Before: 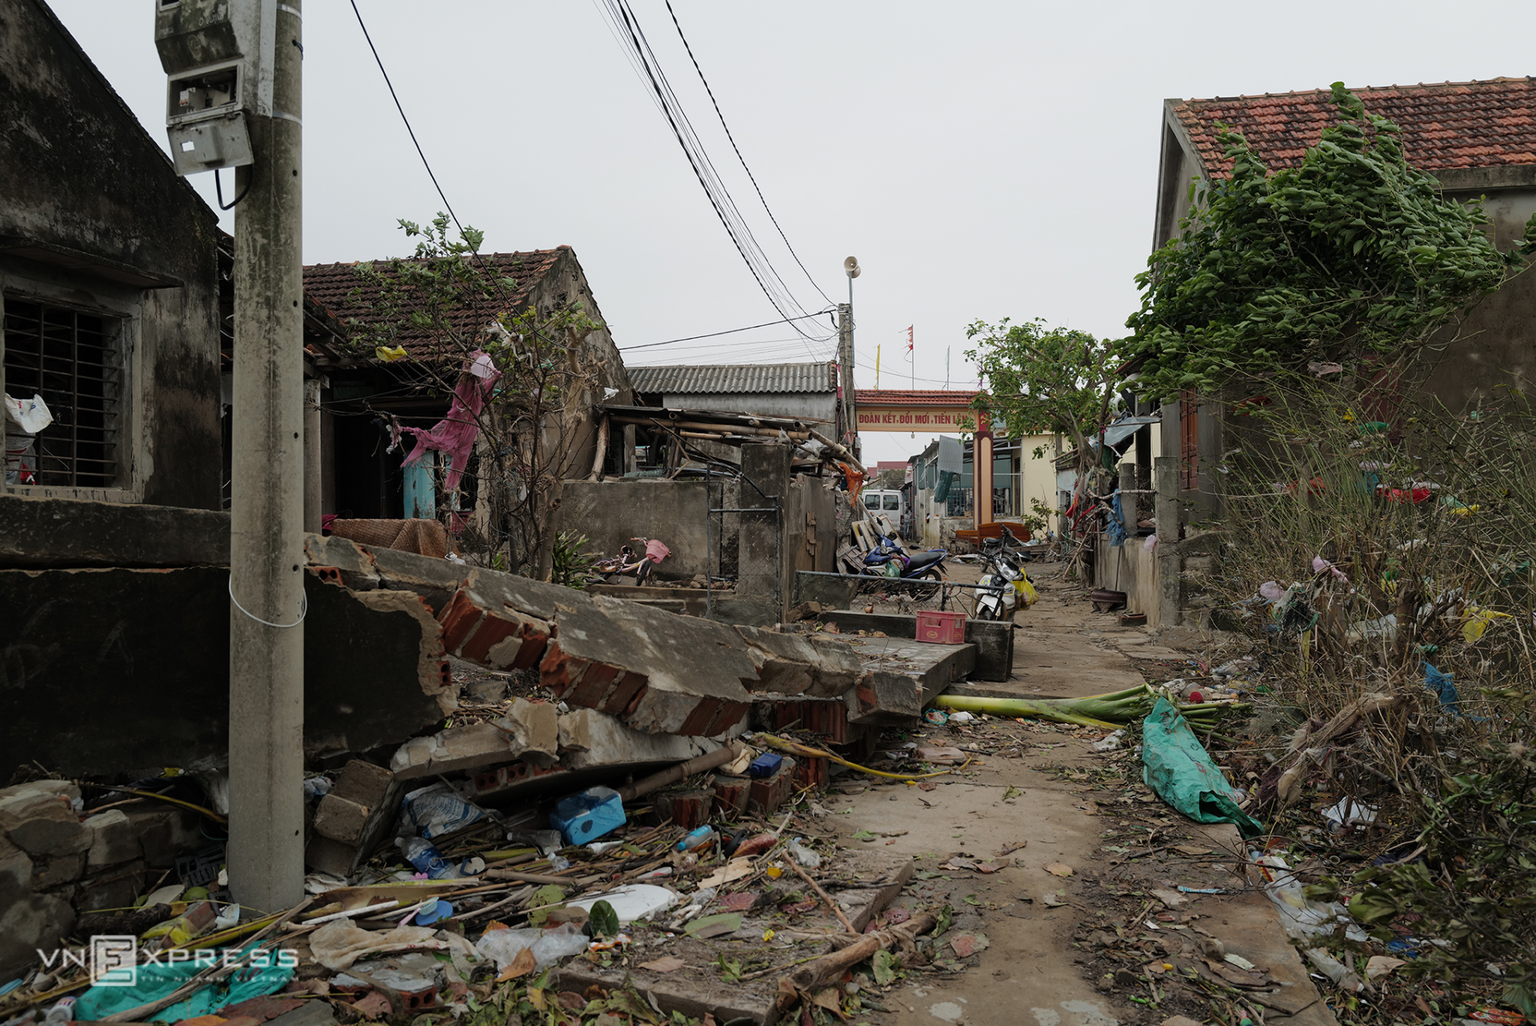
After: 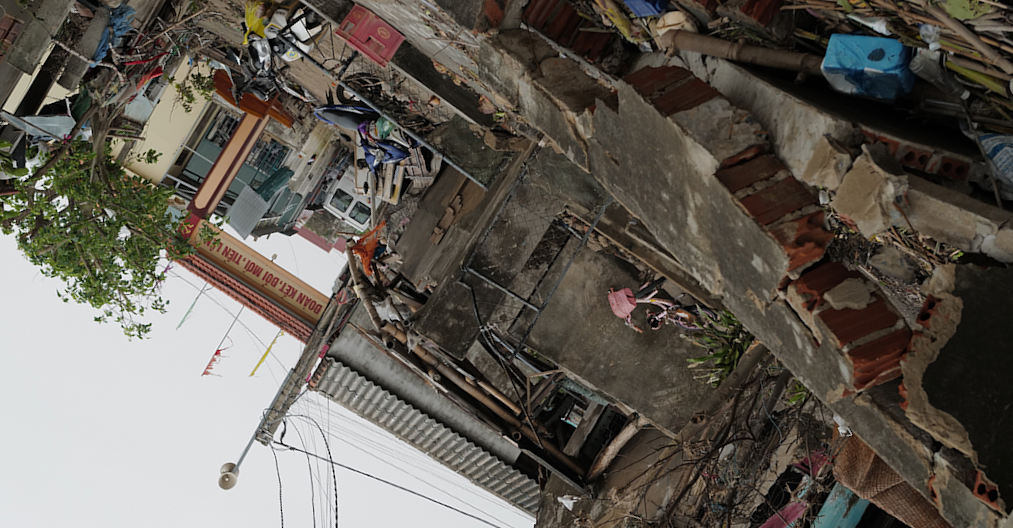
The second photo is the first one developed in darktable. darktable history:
crop and rotate: angle 148.39°, left 9.18%, top 15.633%, right 4.436%, bottom 16.909%
